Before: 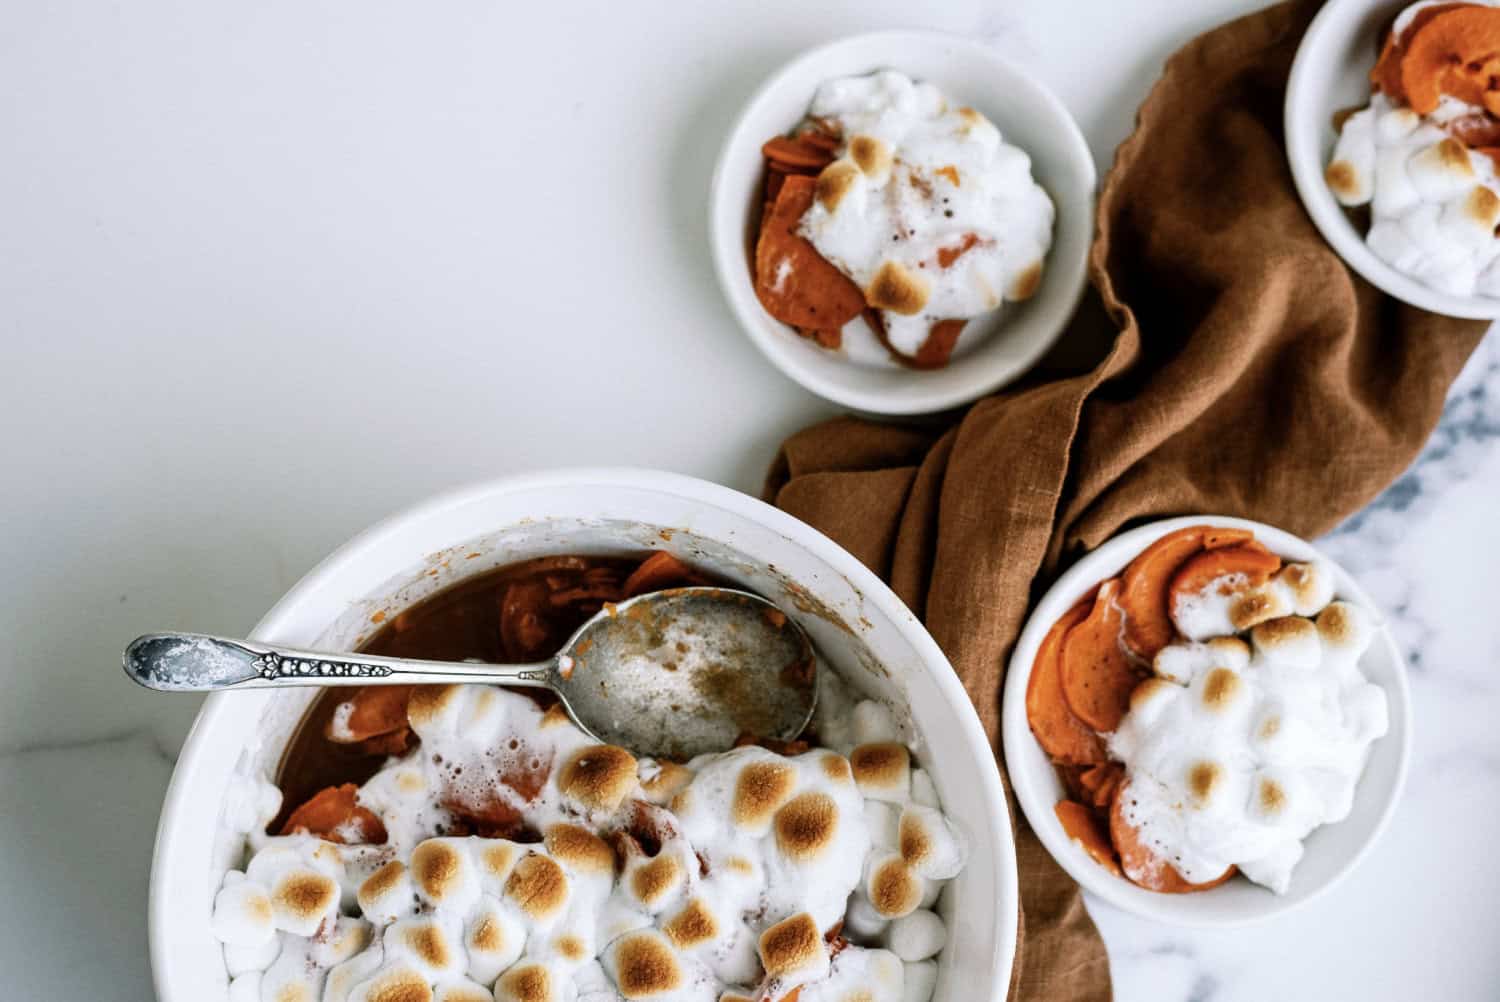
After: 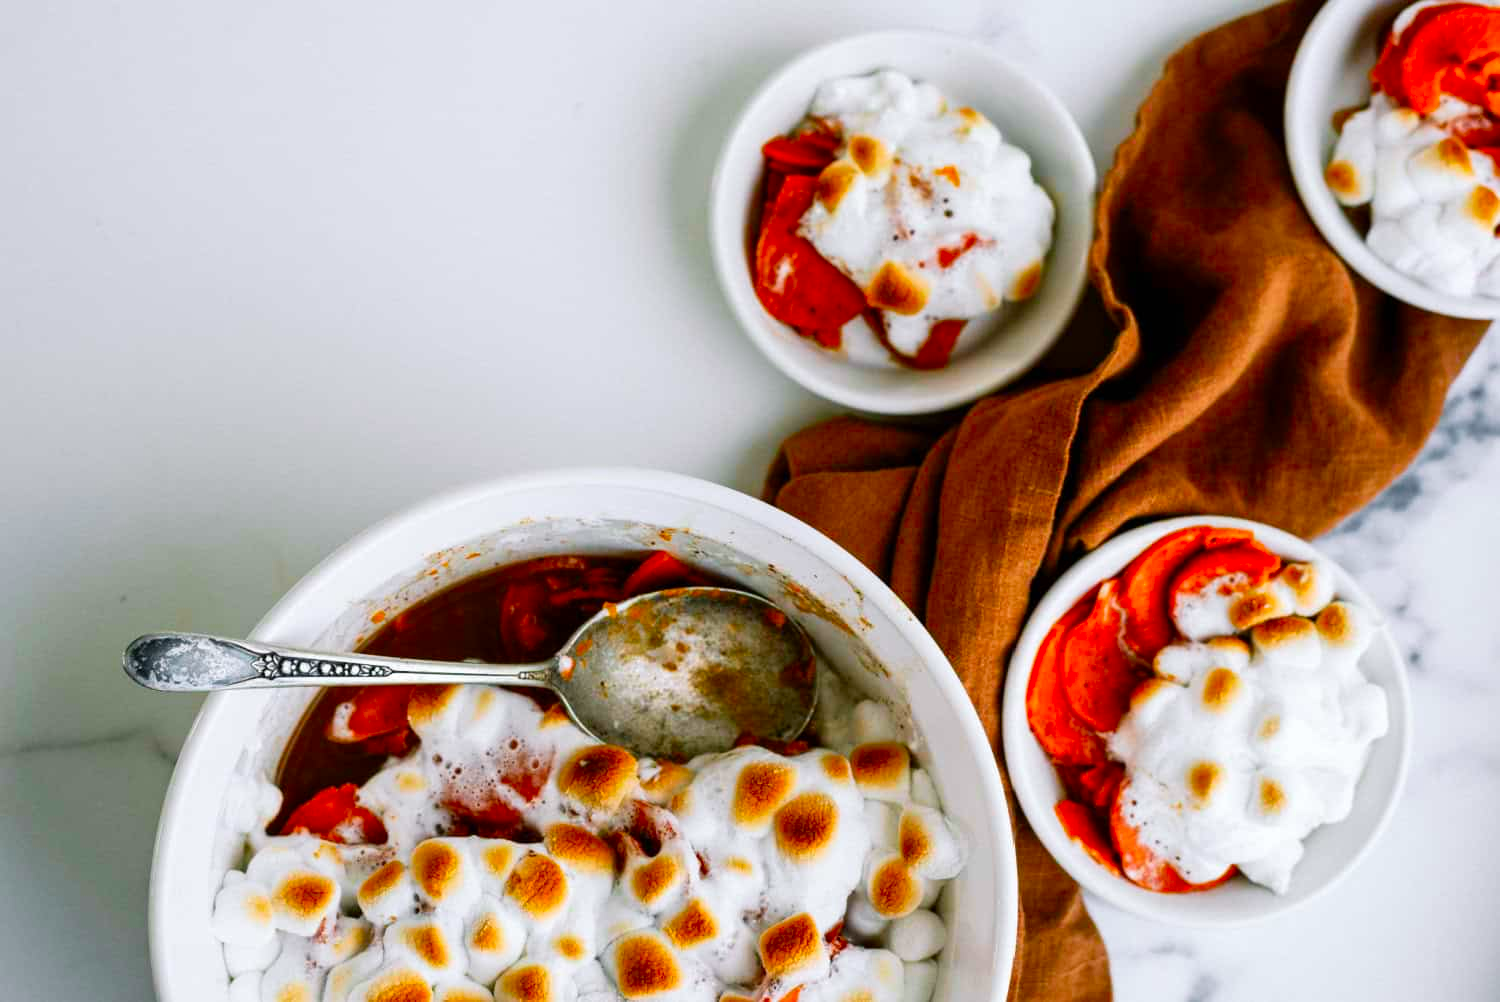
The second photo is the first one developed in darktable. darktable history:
color zones: curves: ch1 [(0.25, 0.61) (0.75, 0.248)]
color correction: highlights b* -0.039, saturation 1.78
